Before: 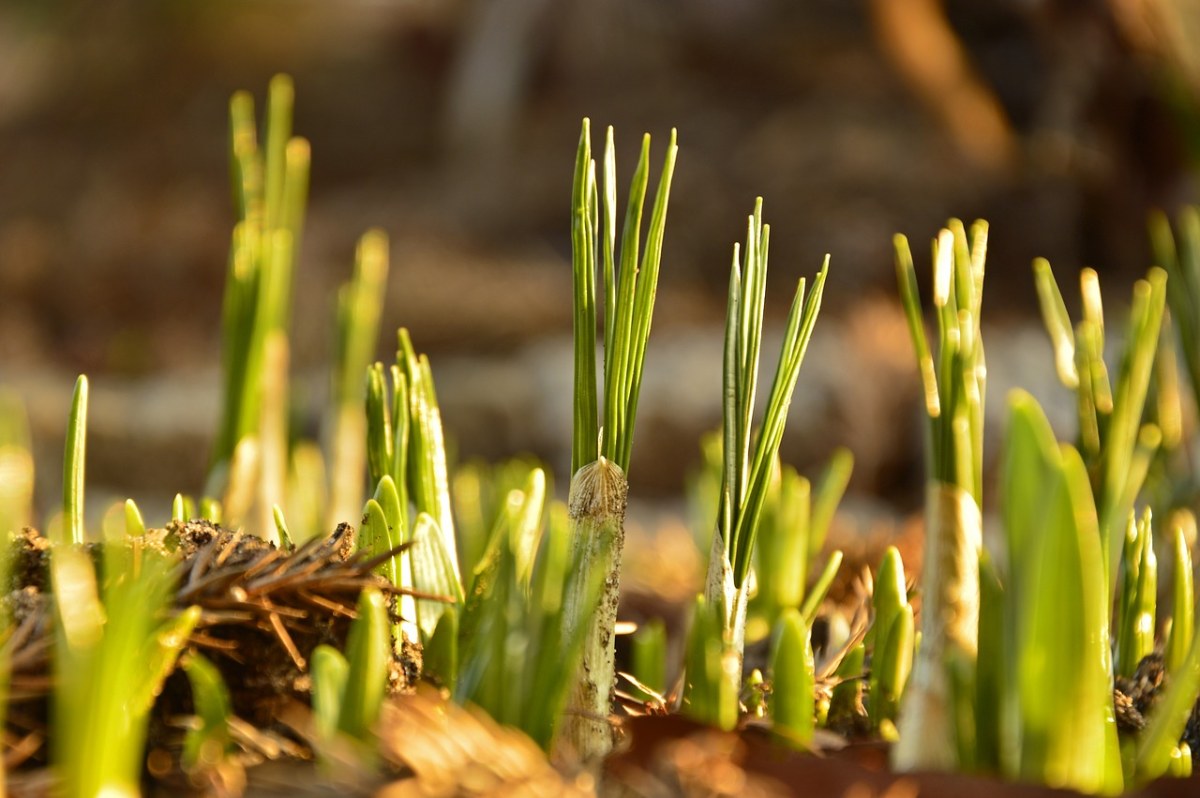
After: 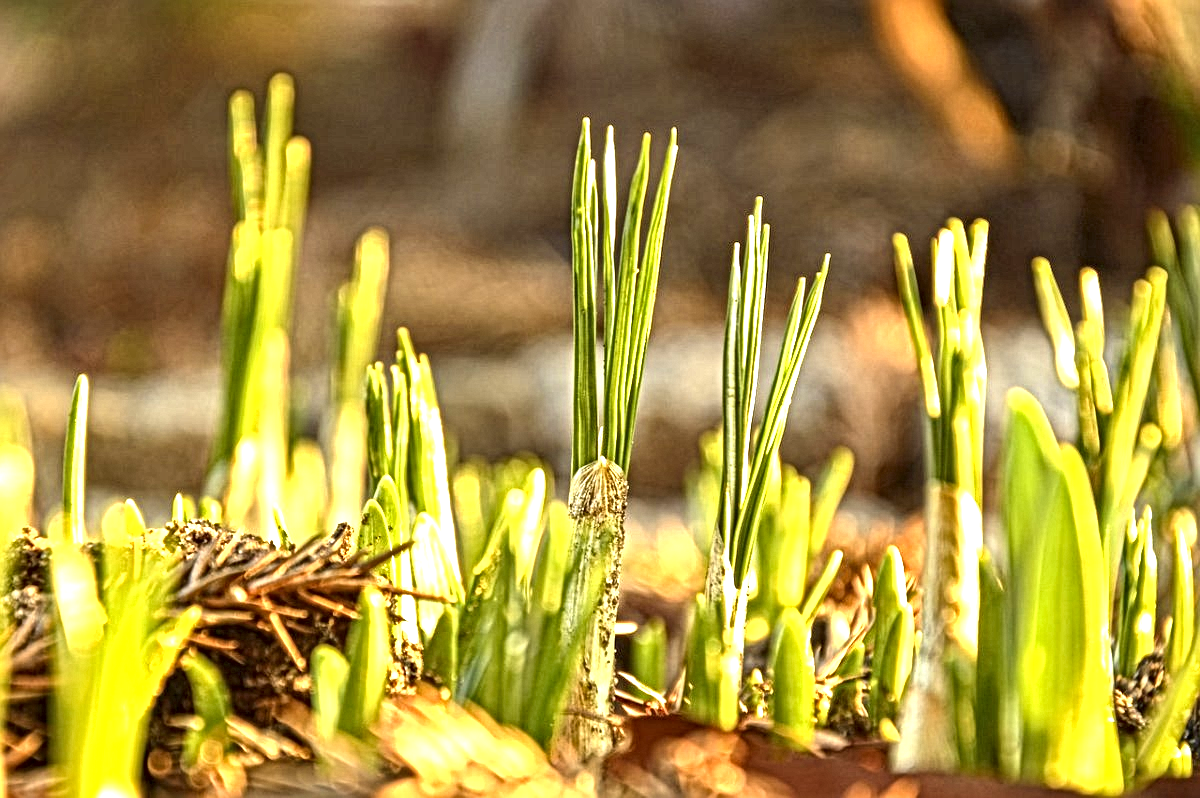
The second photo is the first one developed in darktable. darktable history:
local contrast: mode bilateral grid, contrast 19, coarseness 4, detail 298%, midtone range 0.2
exposure: black level correction 0, exposure 1.103 EV, compensate highlight preservation false
